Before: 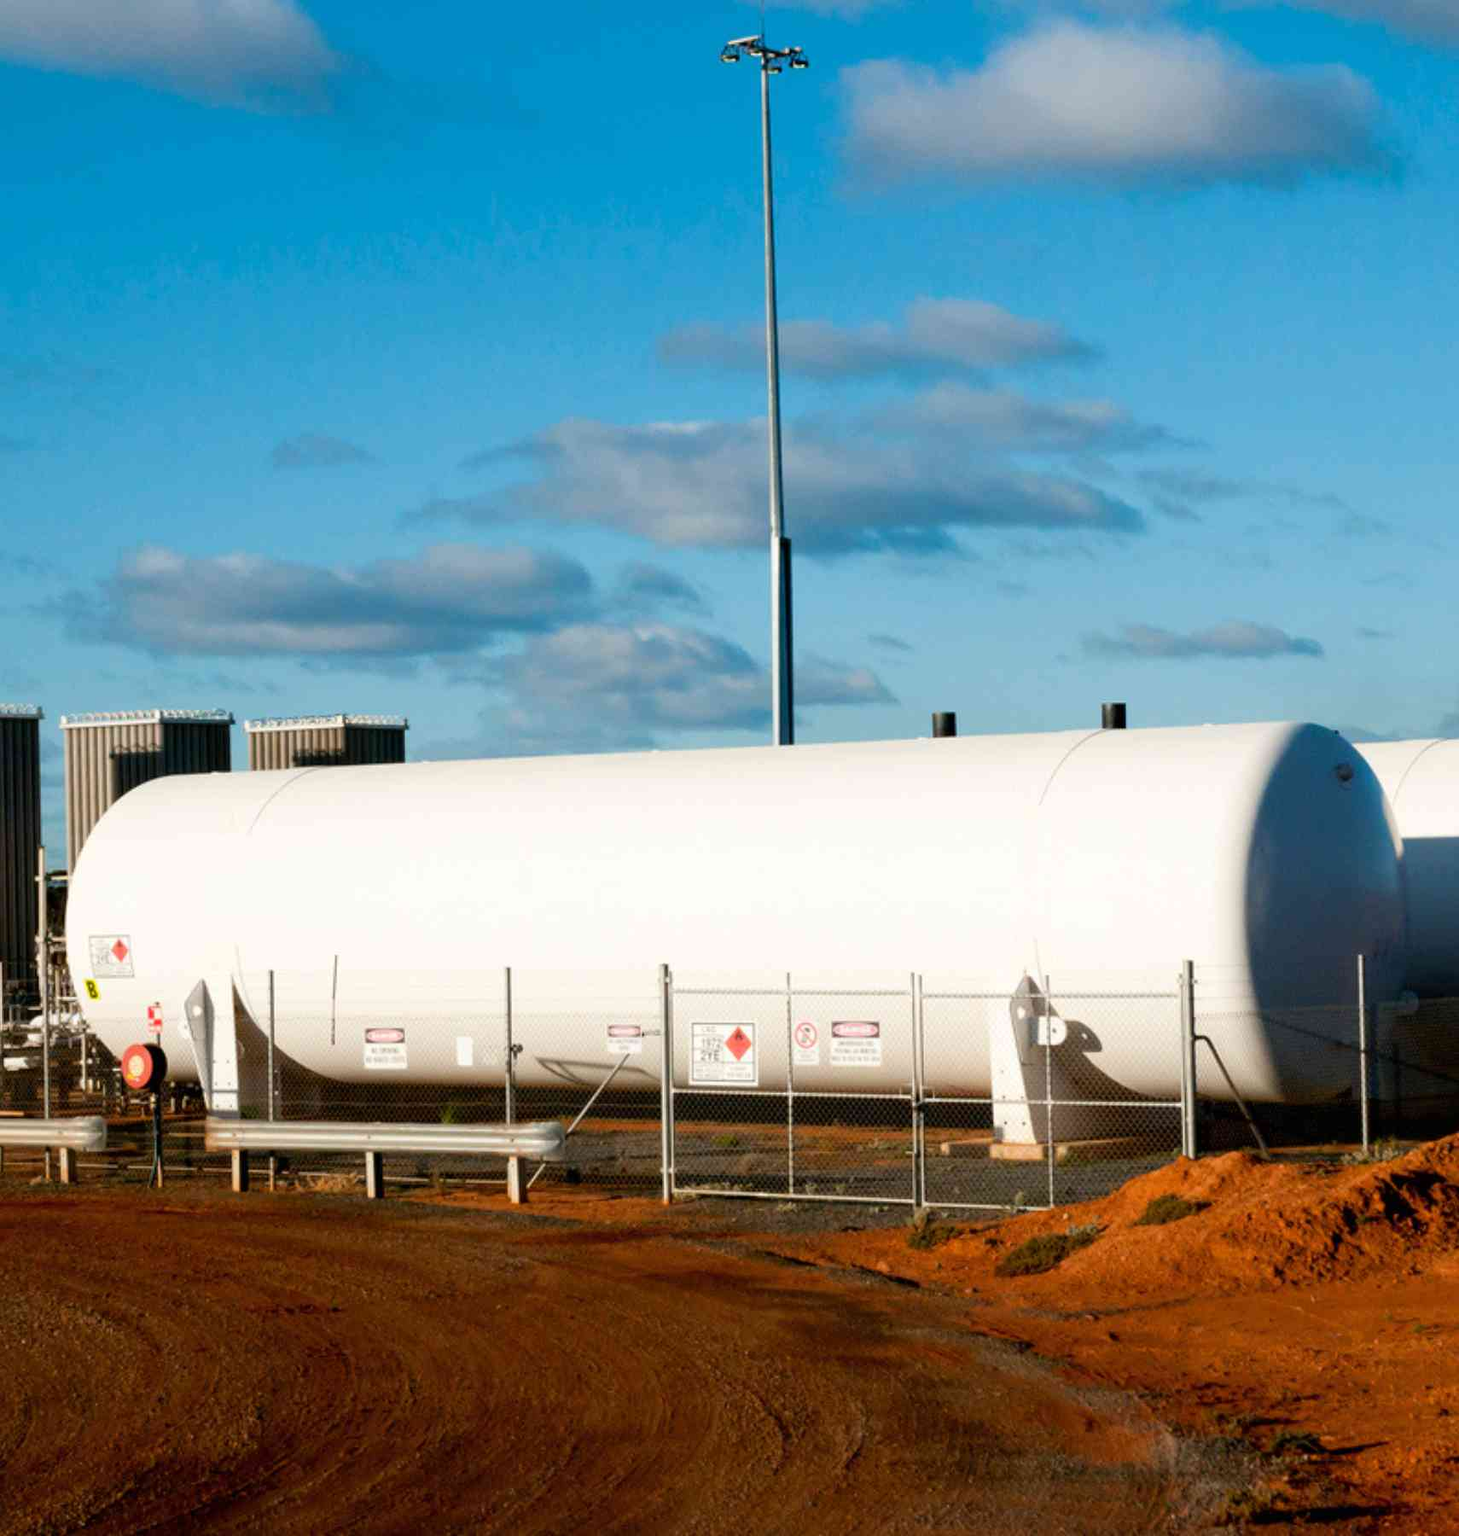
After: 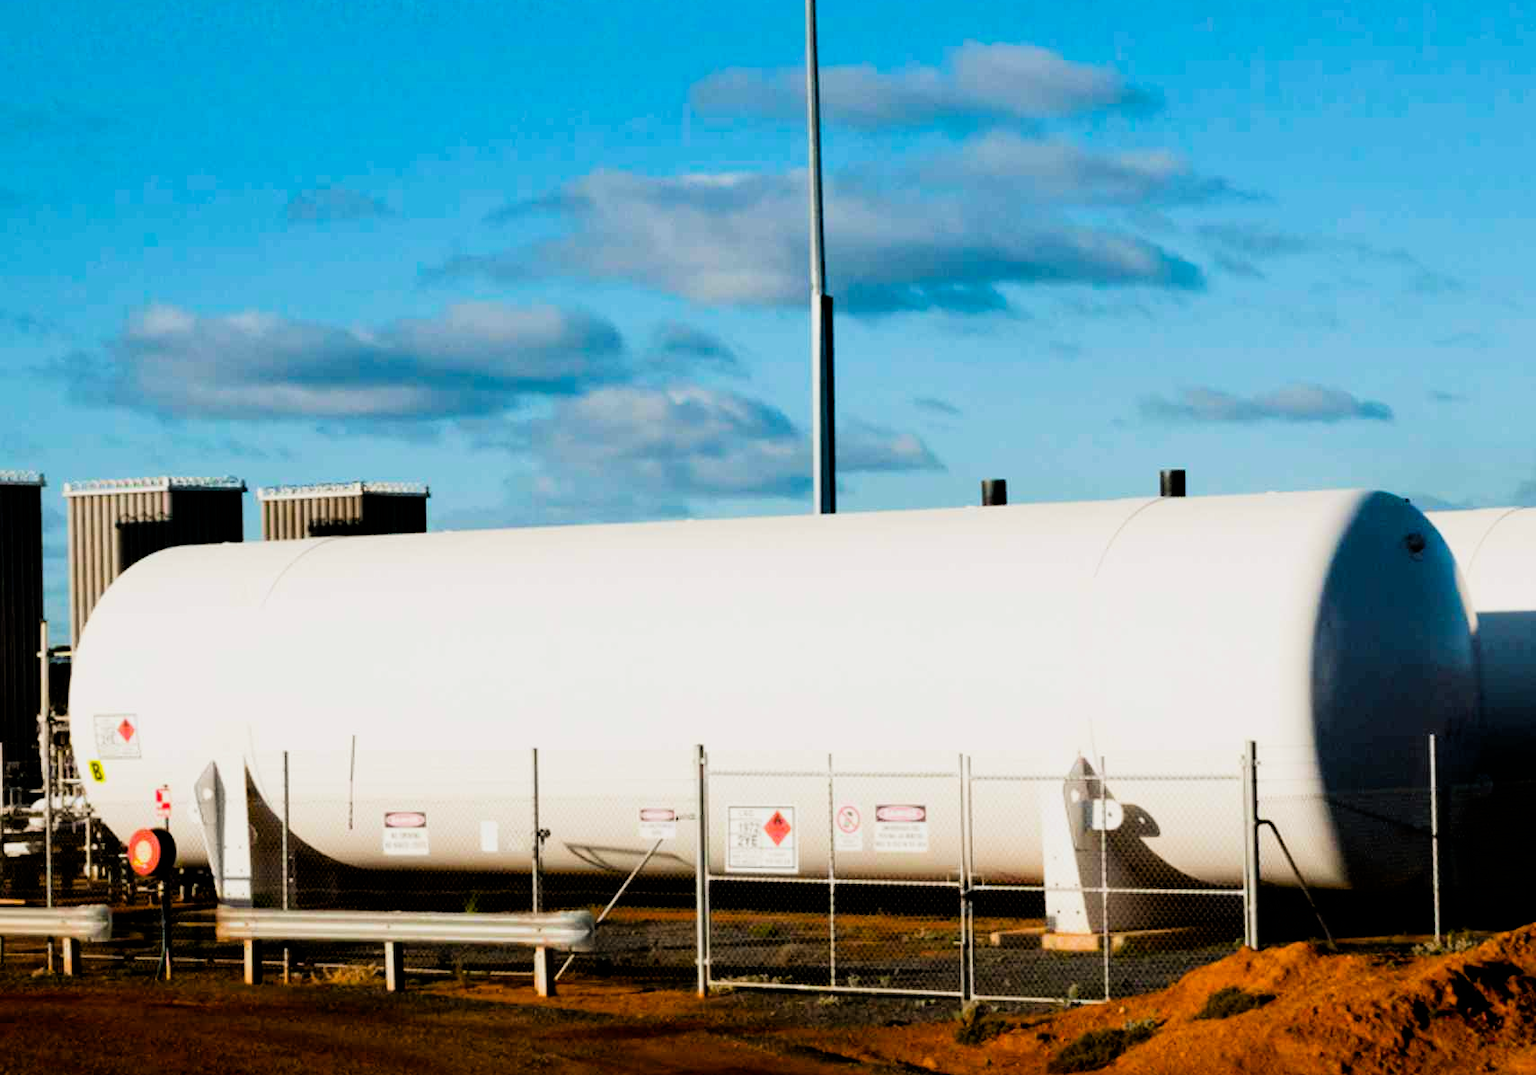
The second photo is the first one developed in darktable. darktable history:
crop: top 16.727%, bottom 16.727%
filmic rgb: black relative exposure -5 EV, white relative exposure 3.5 EV, hardness 3.19, contrast 1.4, highlights saturation mix -50%
color balance rgb: perceptual saturation grading › global saturation 20%, global vibrance 20%
